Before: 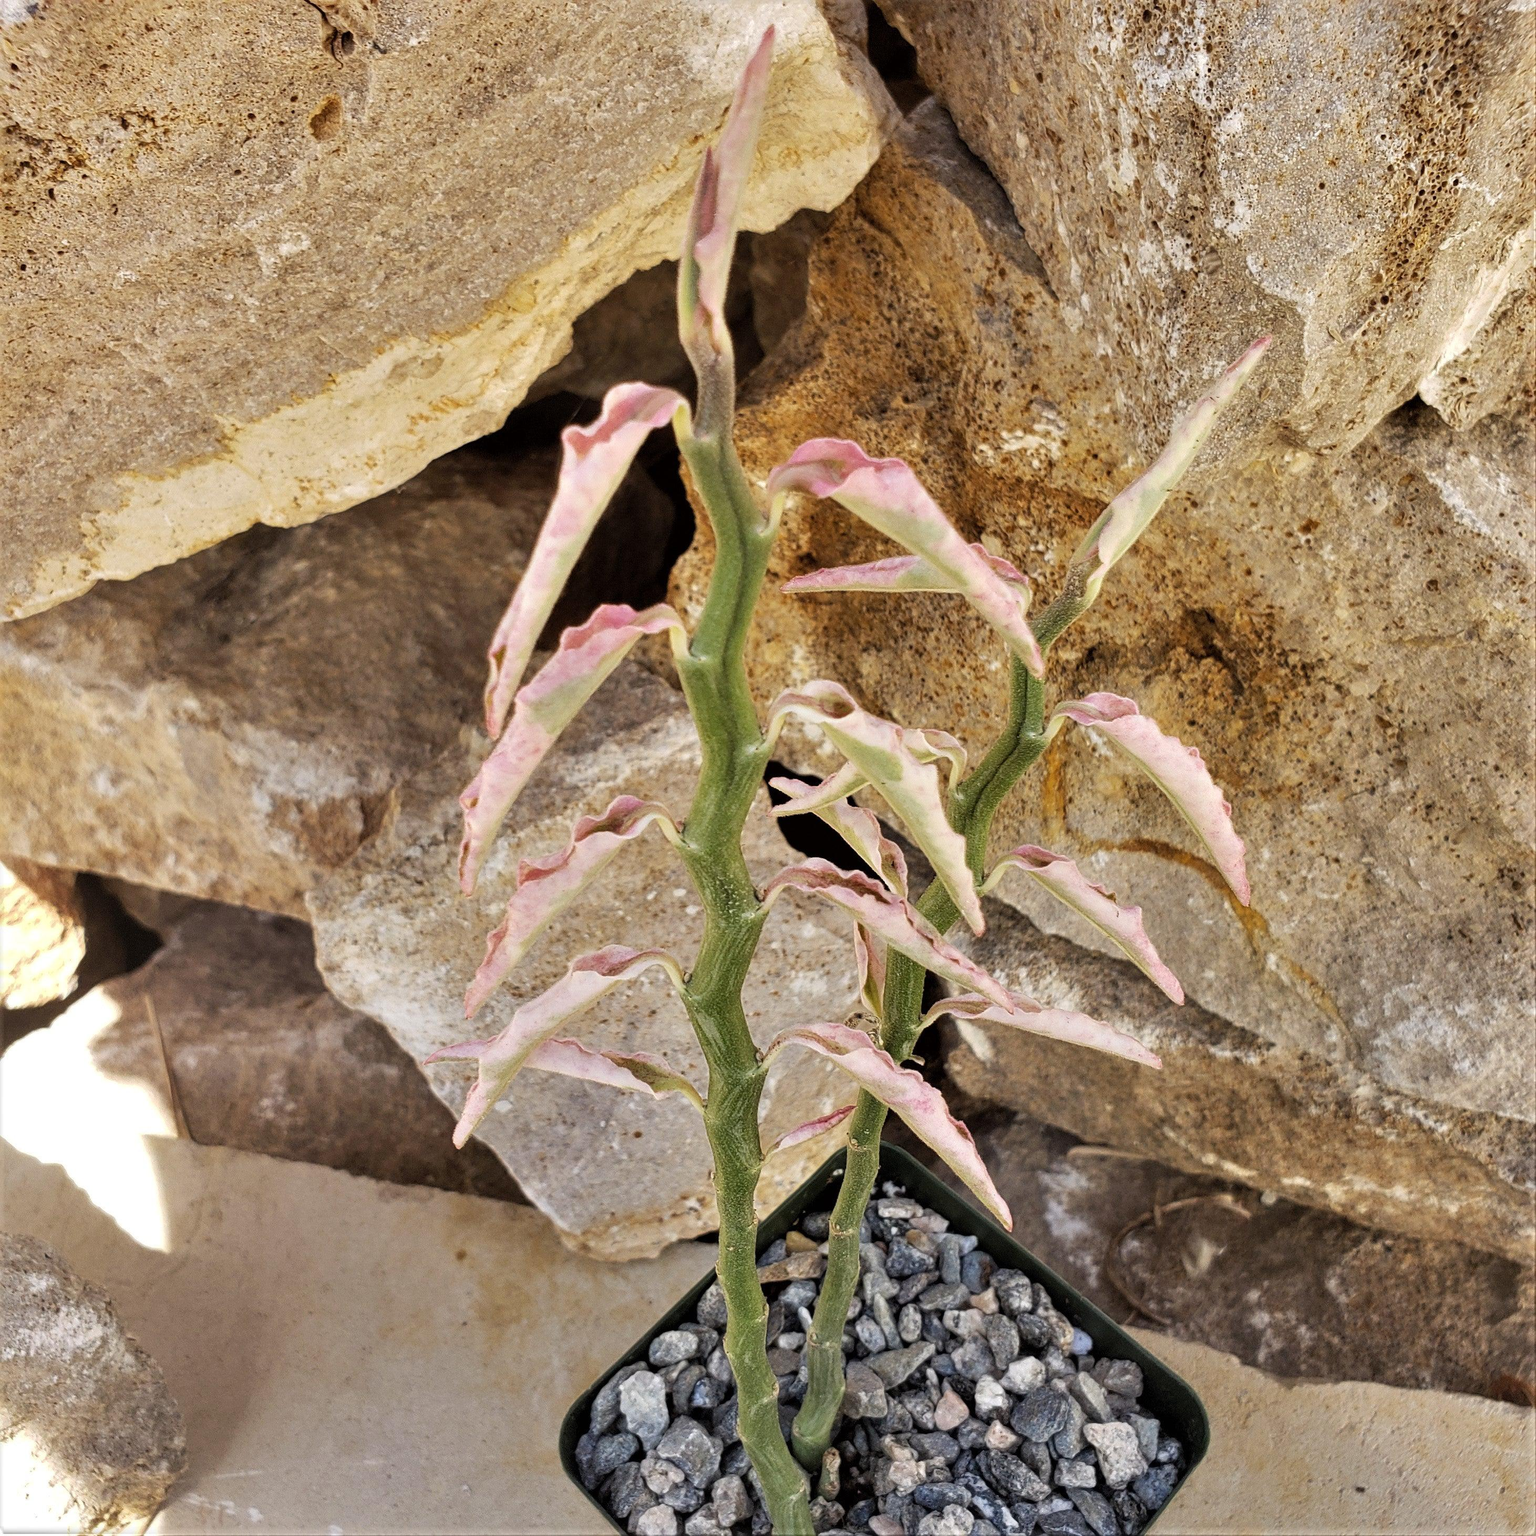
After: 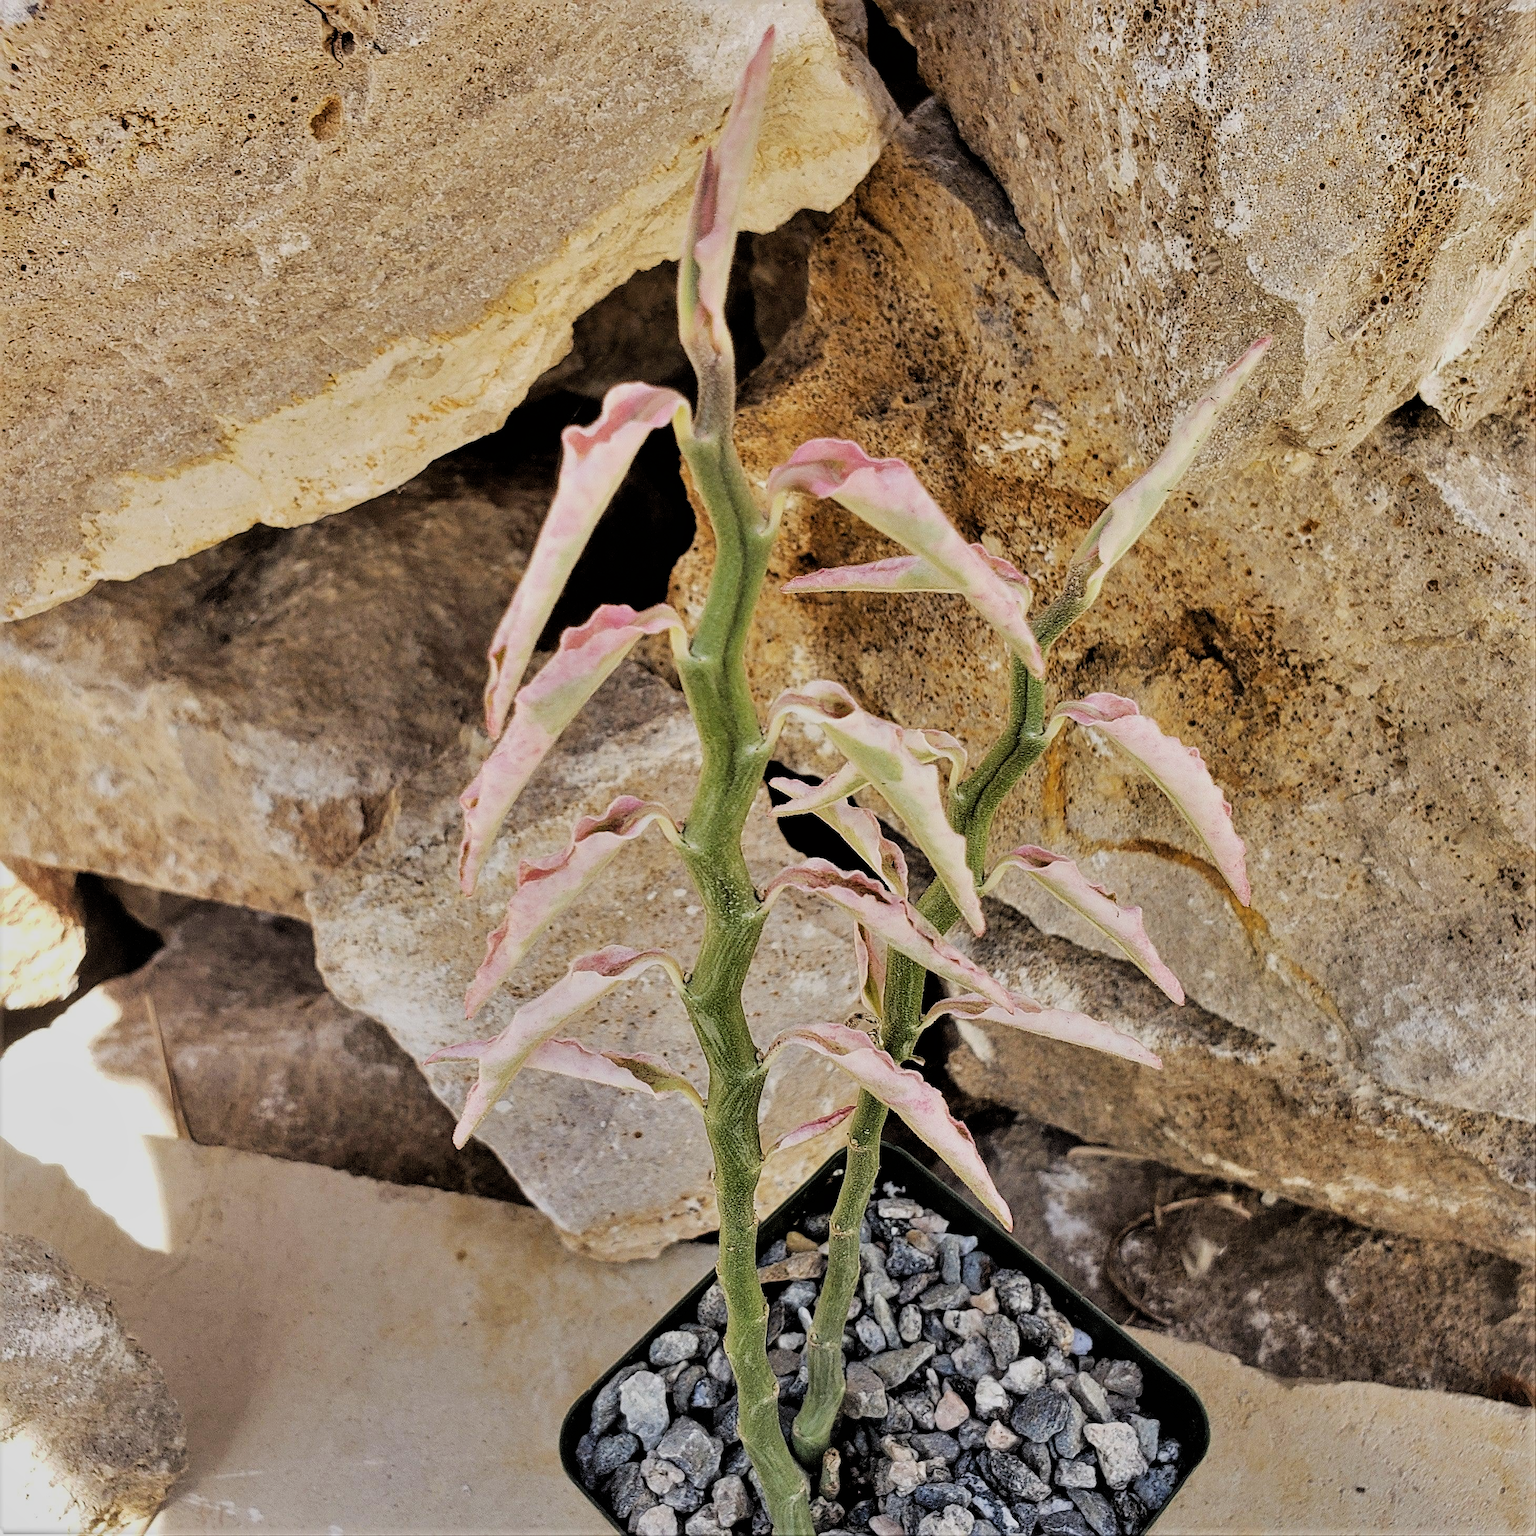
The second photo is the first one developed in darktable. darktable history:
filmic rgb: black relative exposure -5 EV, hardness 2.88, contrast 1.1
sharpen: on, module defaults
shadows and highlights: shadows 37.27, highlights -28.18, soften with gaussian
